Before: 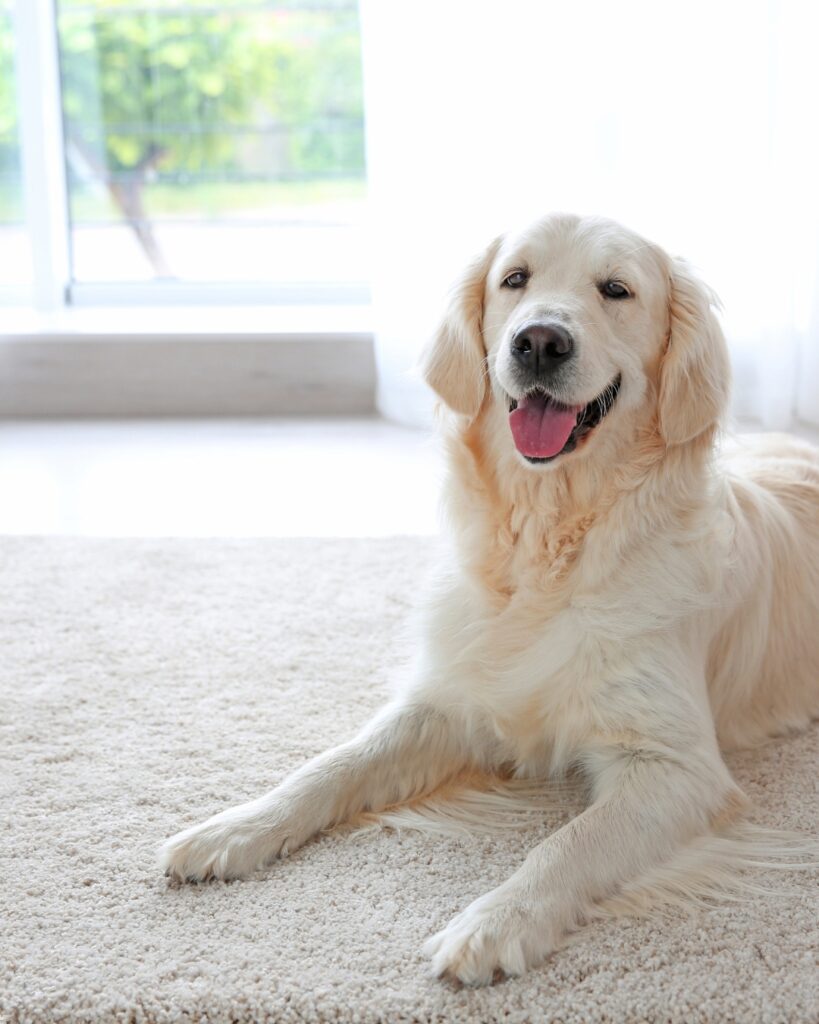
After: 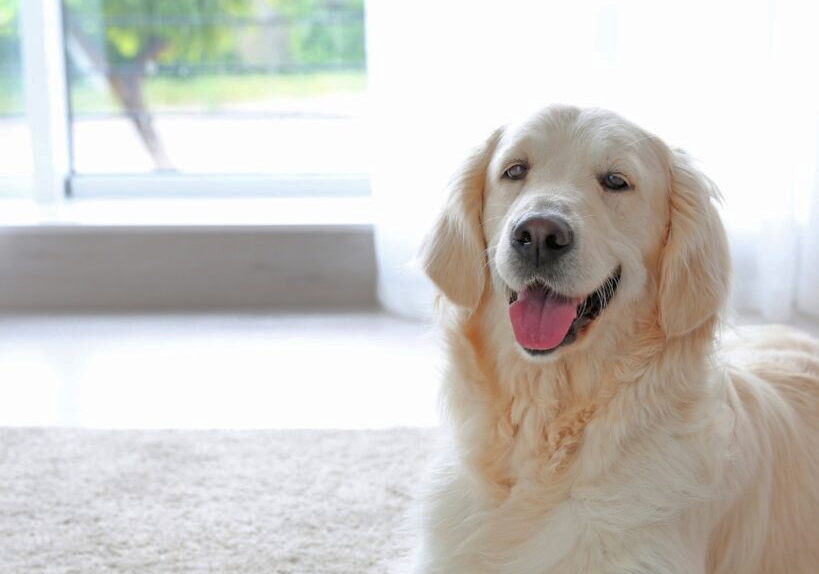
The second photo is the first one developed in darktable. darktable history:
crop and rotate: top 10.605%, bottom 33.274%
shadows and highlights: on, module defaults
